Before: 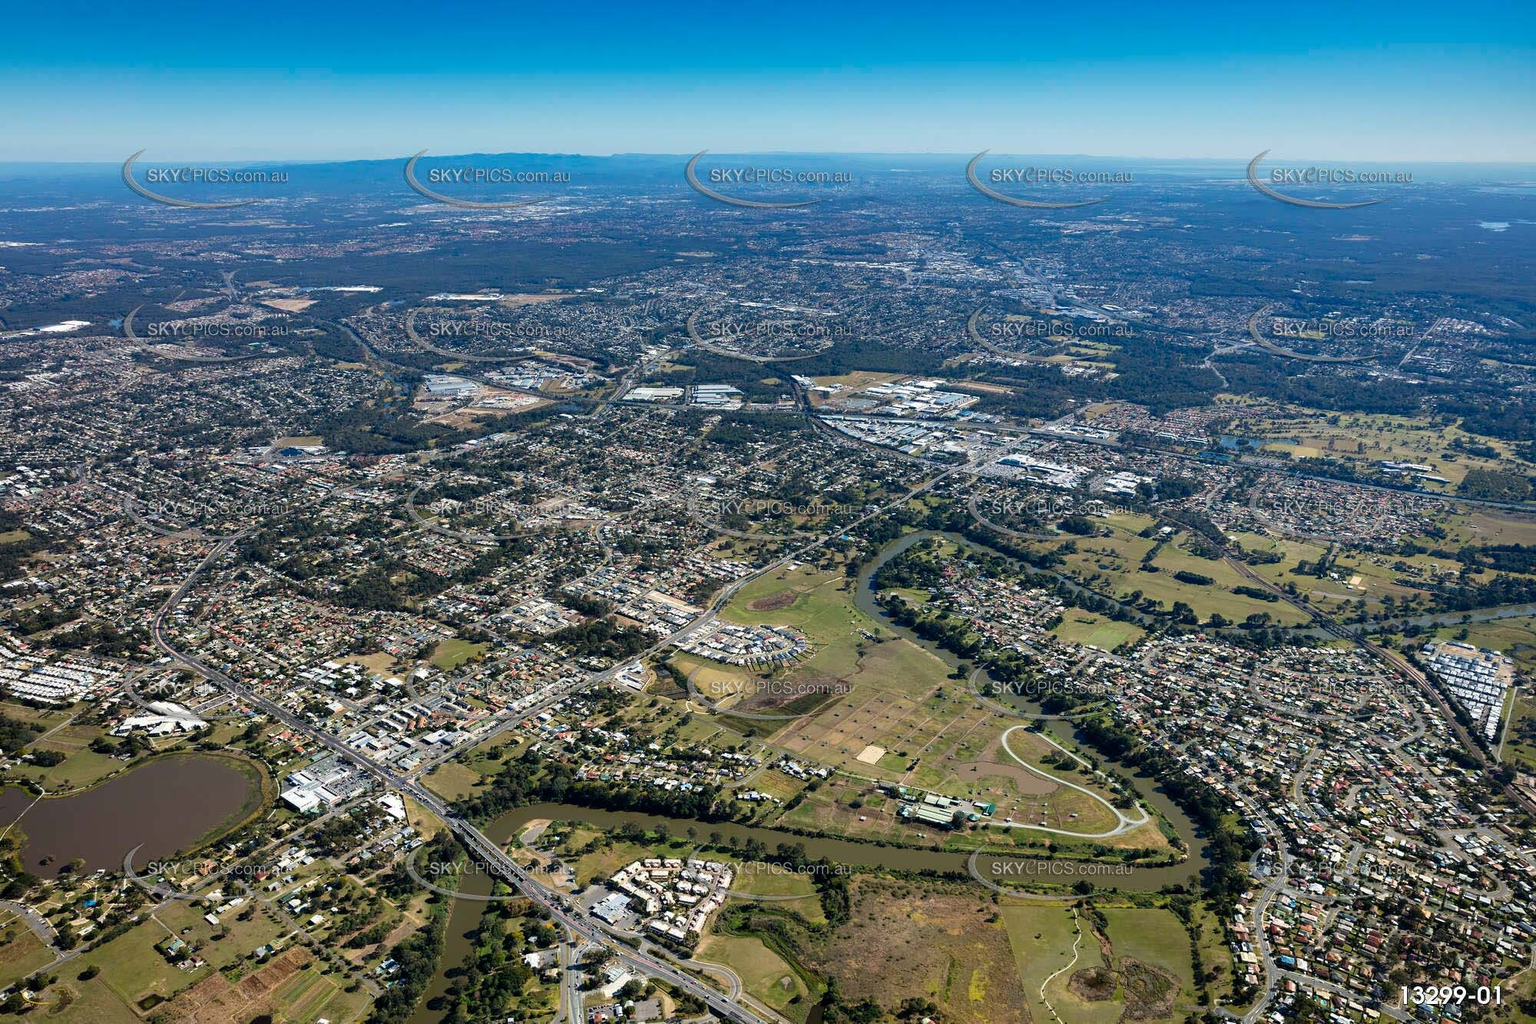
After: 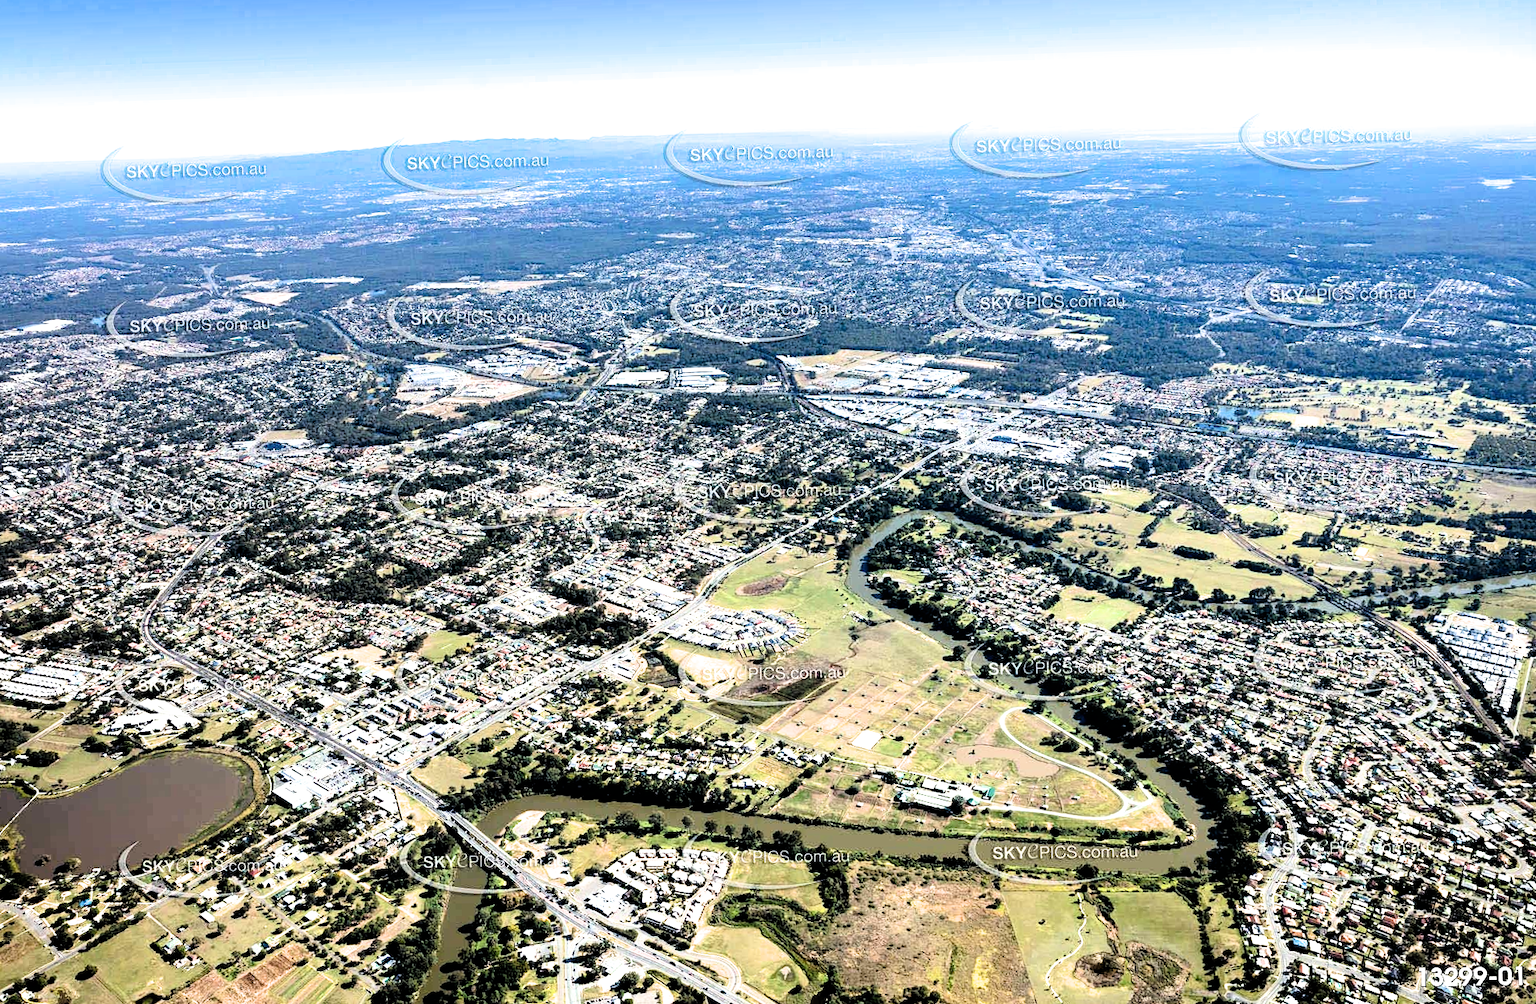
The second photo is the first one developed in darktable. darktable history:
rotate and perspective: rotation -1.32°, lens shift (horizontal) -0.031, crop left 0.015, crop right 0.985, crop top 0.047, crop bottom 0.982
exposure: black level correction 0, exposure 1.173 EV, compensate exposure bias true, compensate highlight preservation false
filmic rgb: black relative exposure -3.75 EV, white relative exposure 2.4 EV, dynamic range scaling -50%, hardness 3.42, latitude 30%, contrast 1.8
